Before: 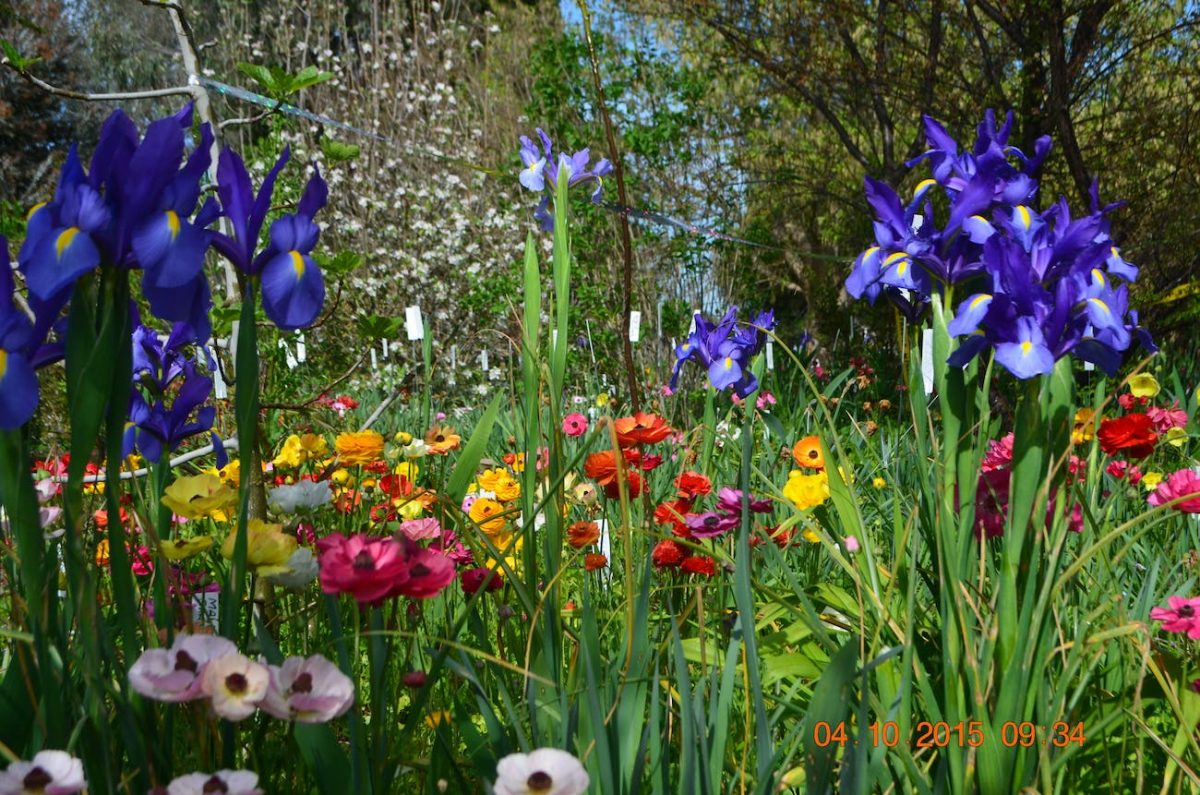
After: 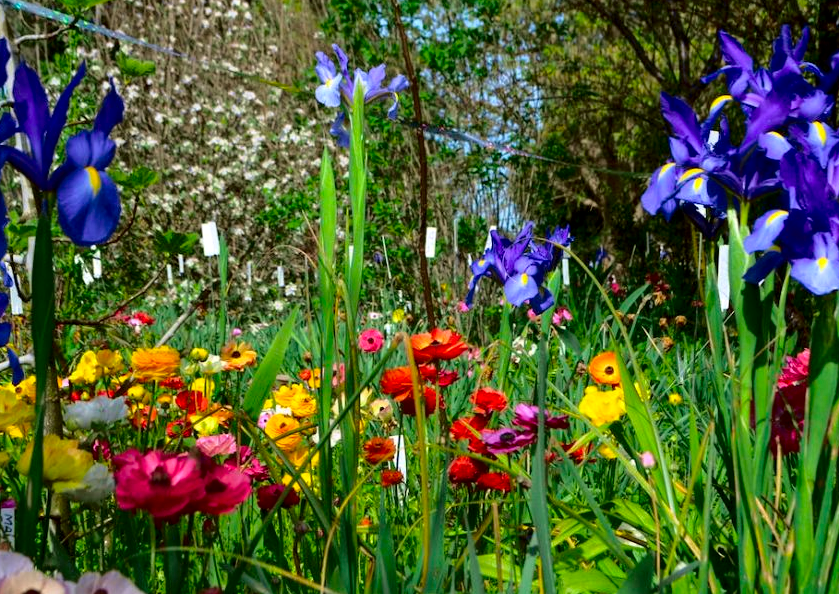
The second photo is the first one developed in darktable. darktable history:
crop and rotate: left 17.004%, top 10.688%, right 12.999%, bottom 14.514%
tone curve: curves: ch0 [(0.024, 0) (0.075, 0.034) (0.145, 0.098) (0.257, 0.259) (0.408, 0.45) (0.611, 0.64) (0.81, 0.857) (1, 1)]; ch1 [(0, 0) (0.287, 0.198) (0.501, 0.506) (0.56, 0.57) (0.712, 0.777) (0.976, 0.992)]; ch2 [(0, 0) (0.5, 0.5) (0.523, 0.552) (0.59, 0.603) (0.681, 0.754) (1, 1)], color space Lab, independent channels, preserve colors none
local contrast: highlights 104%, shadows 101%, detail 119%, midtone range 0.2
contrast brightness saturation: contrast 0.032, brightness -0.039
